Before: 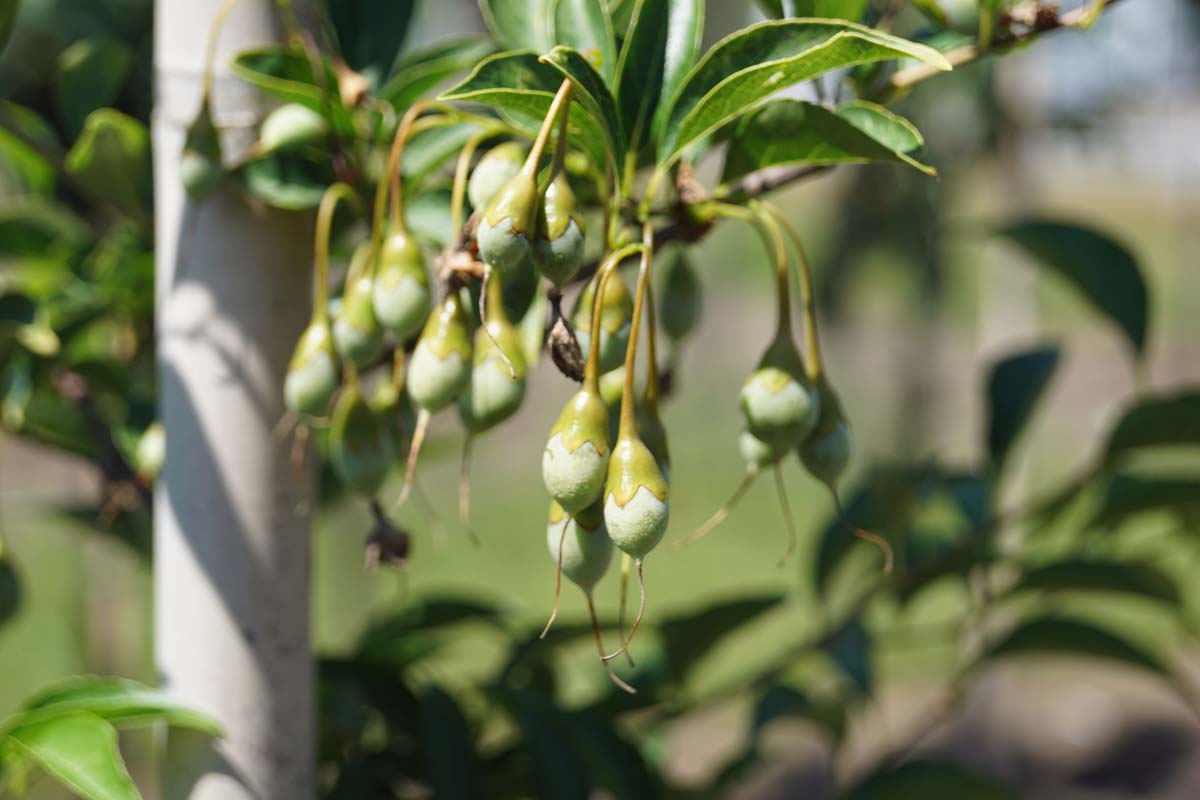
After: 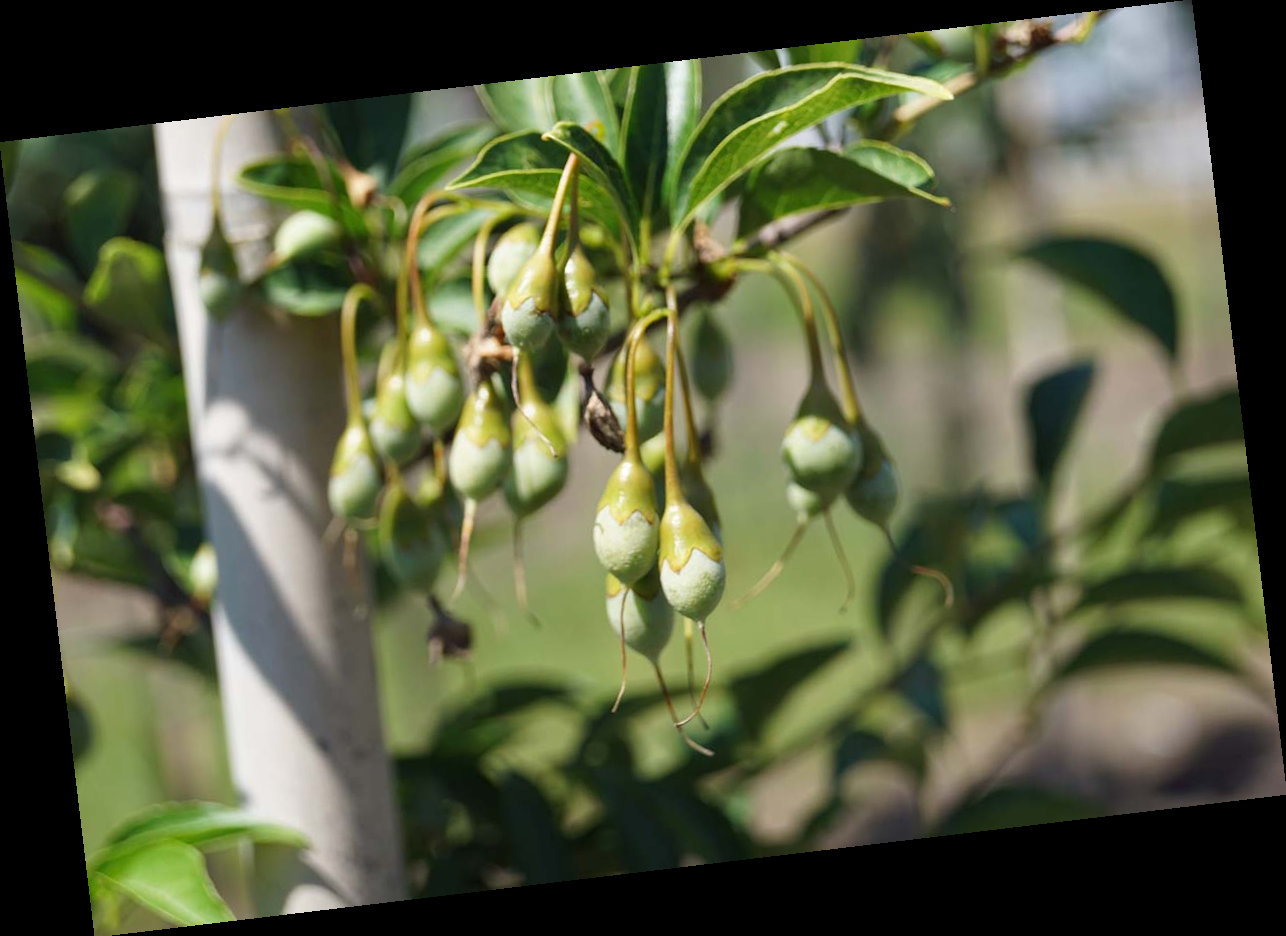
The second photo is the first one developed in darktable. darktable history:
rotate and perspective: rotation -6.83°, automatic cropping off
exposure: compensate highlight preservation false
